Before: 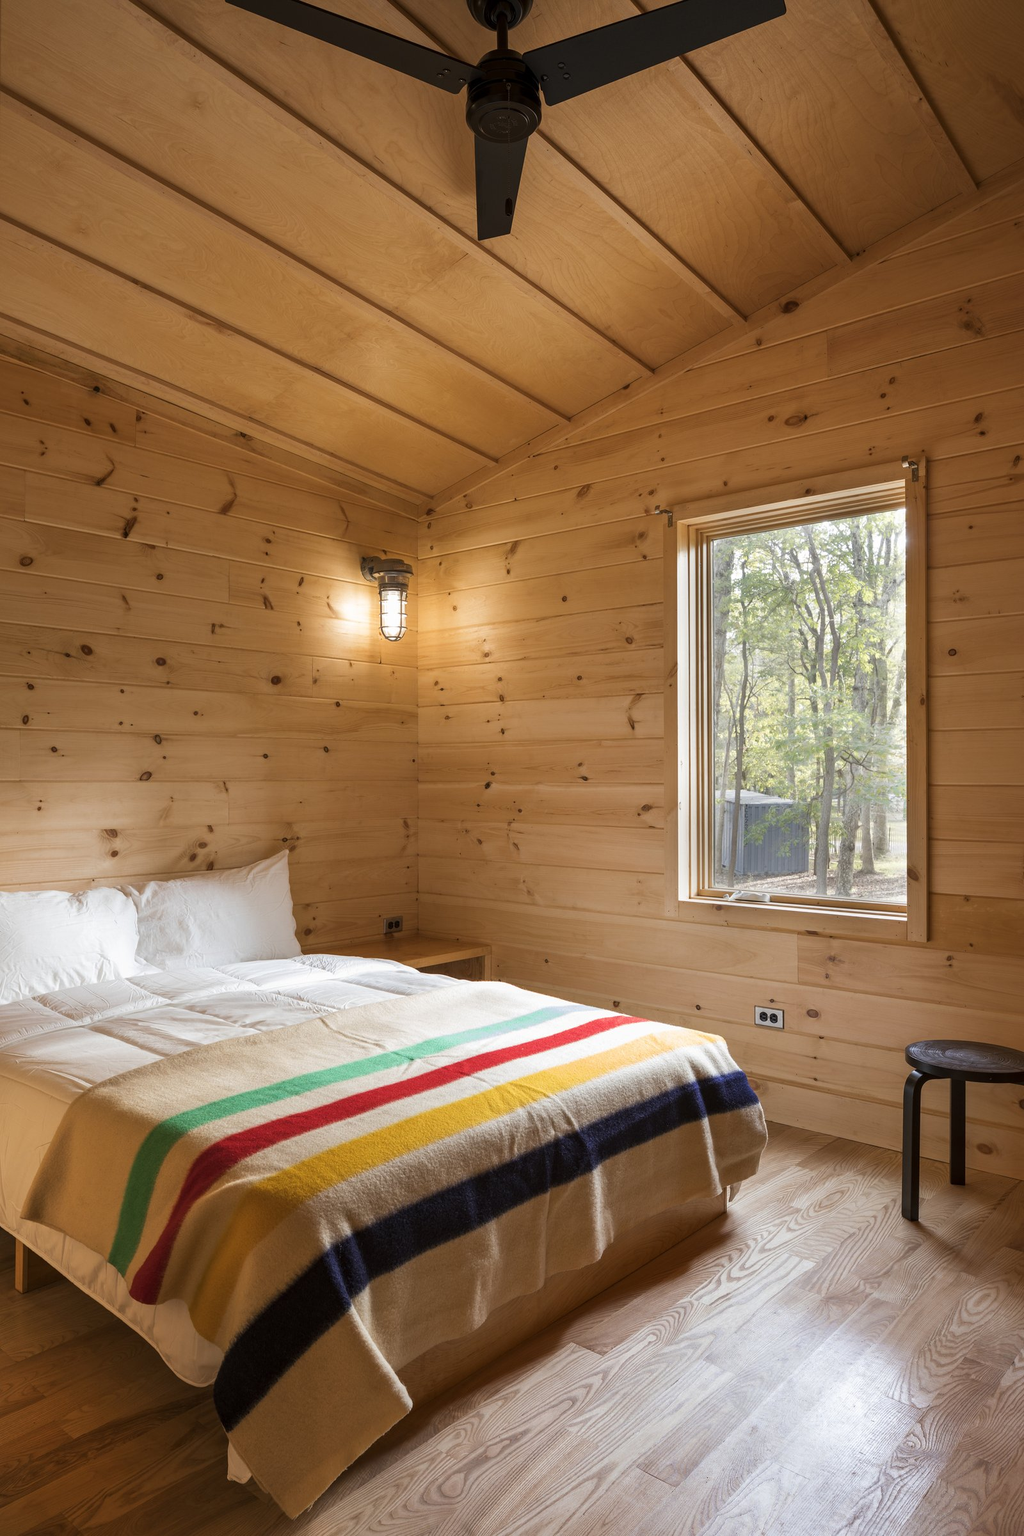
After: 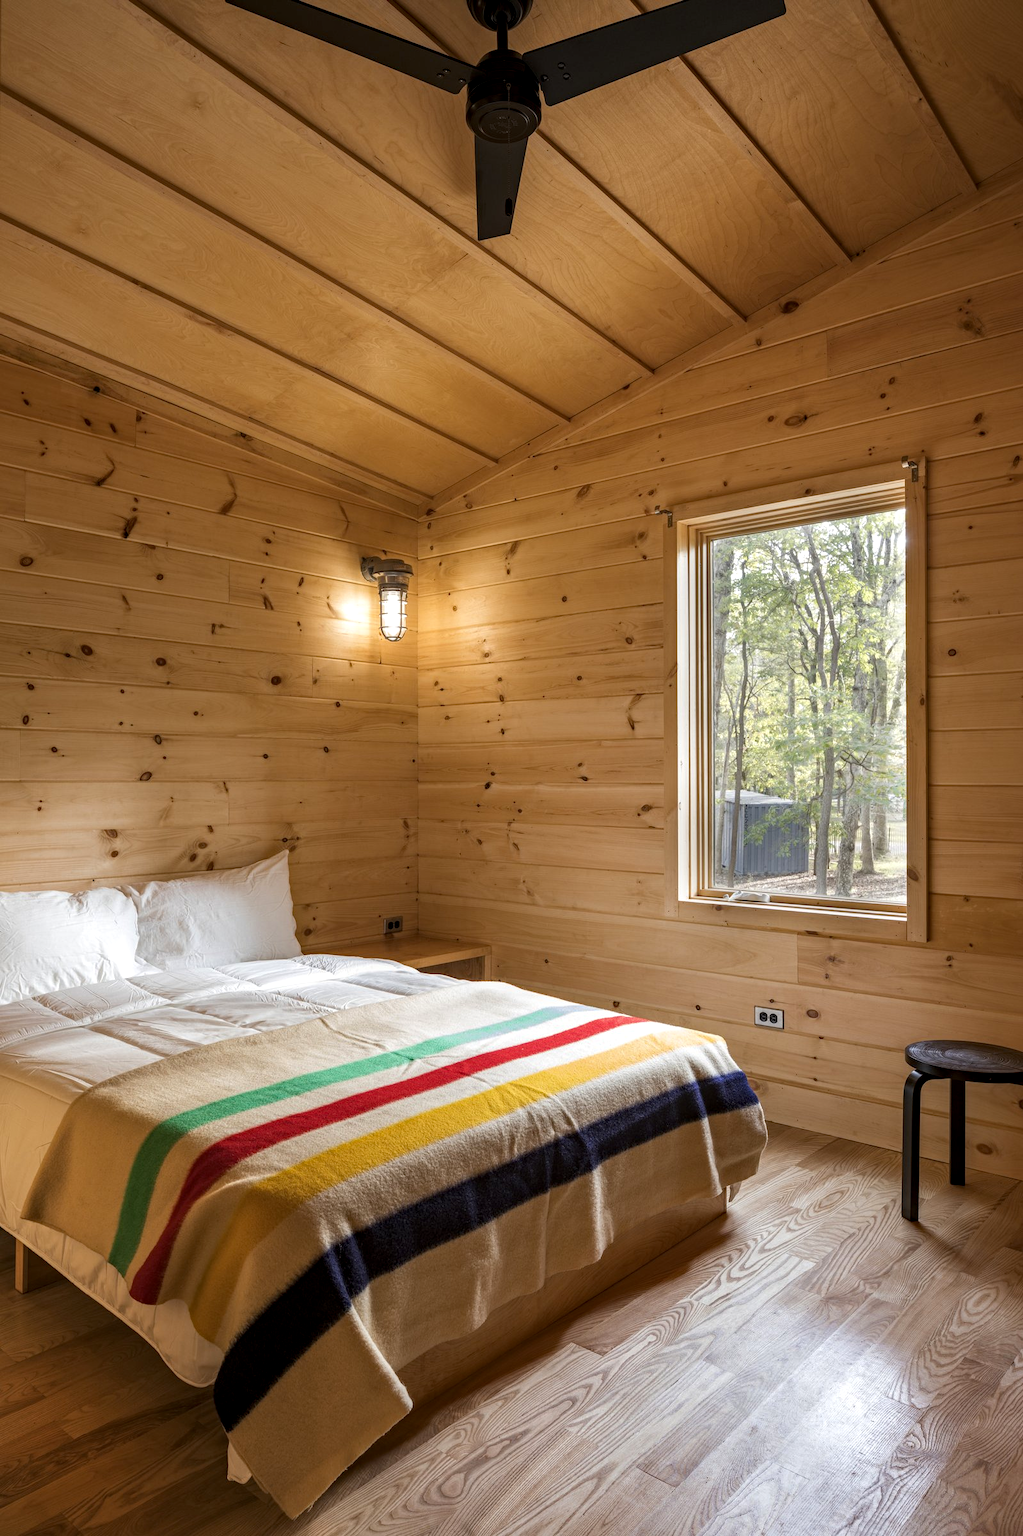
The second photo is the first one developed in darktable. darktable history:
local contrast: on, module defaults
haze removal: on, module defaults
